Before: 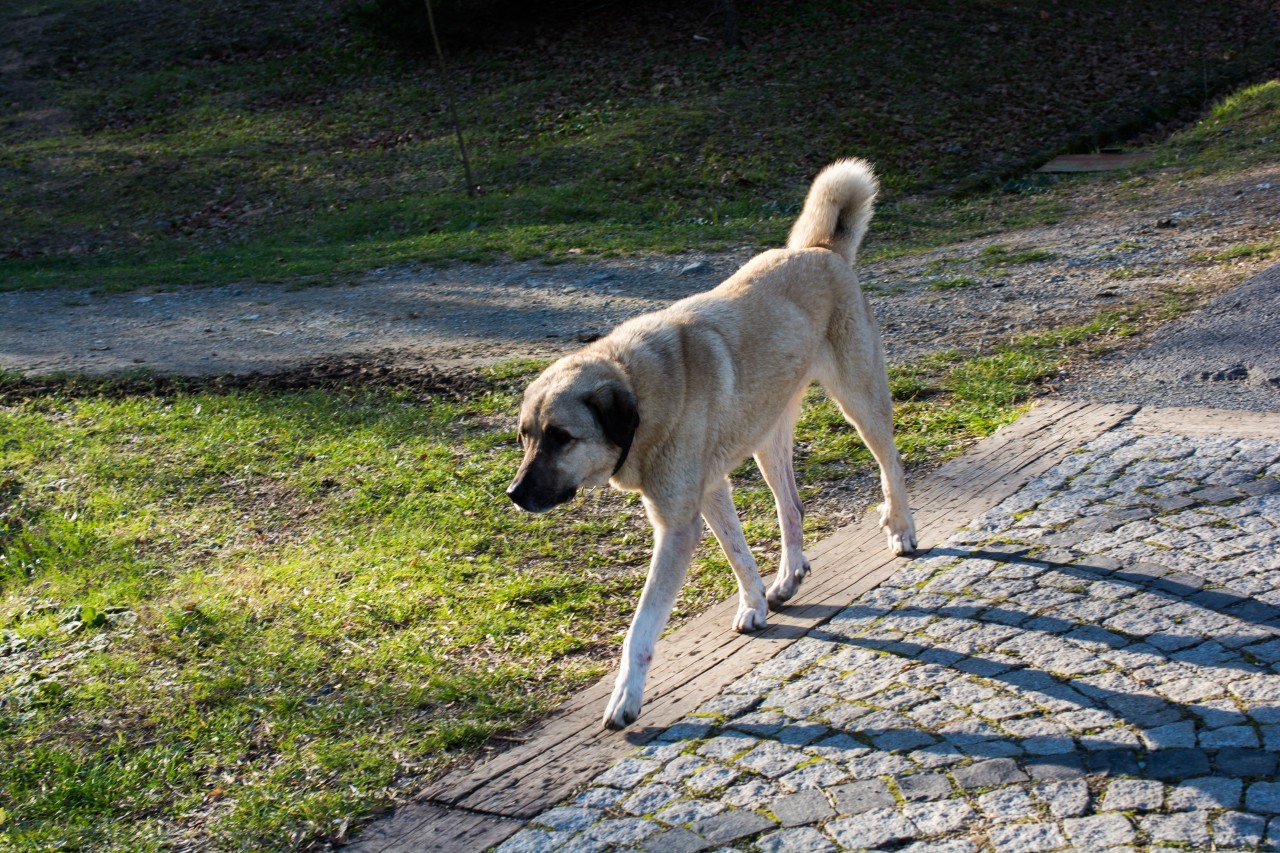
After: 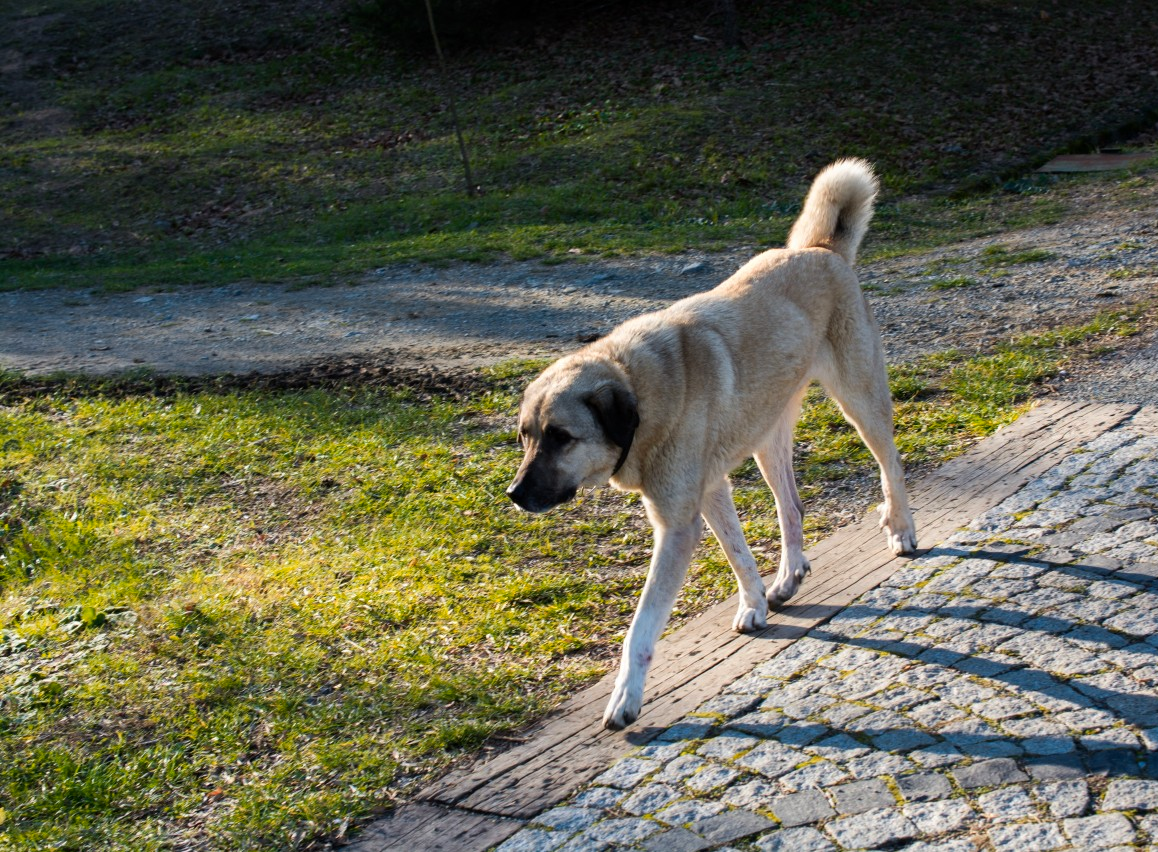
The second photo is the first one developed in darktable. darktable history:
crop: right 9.491%, bottom 0.035%
color zones: curves: ch1 [(0.235, 0.558) (0.75, 0.5)]; ch2 [(0.25, 0.462) (0.749, 0.457)]
